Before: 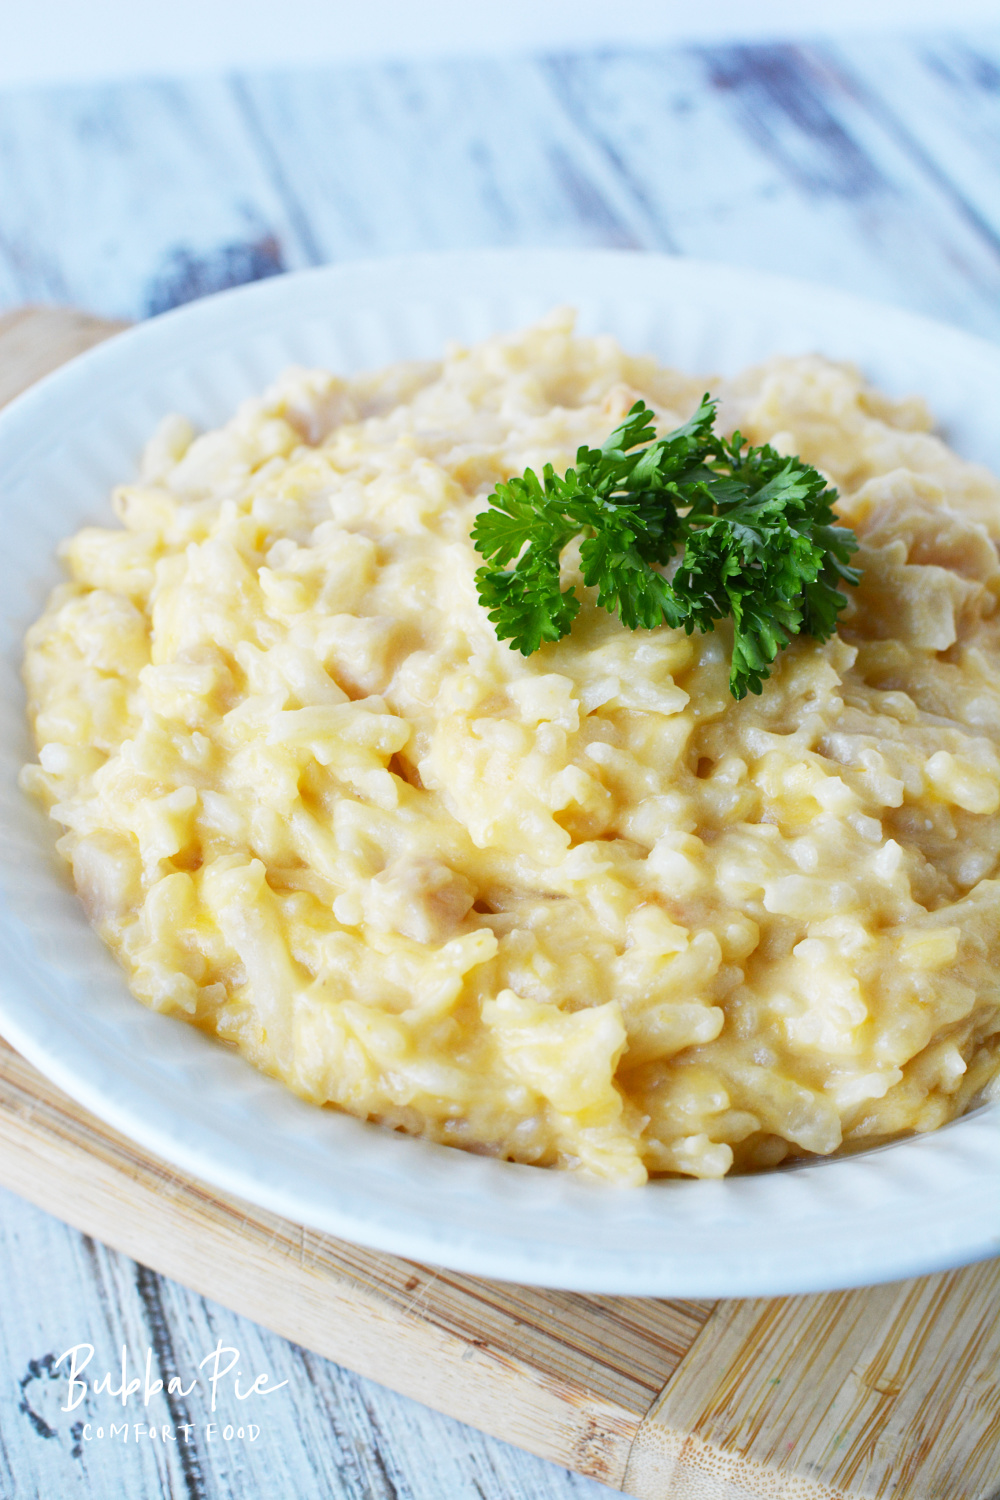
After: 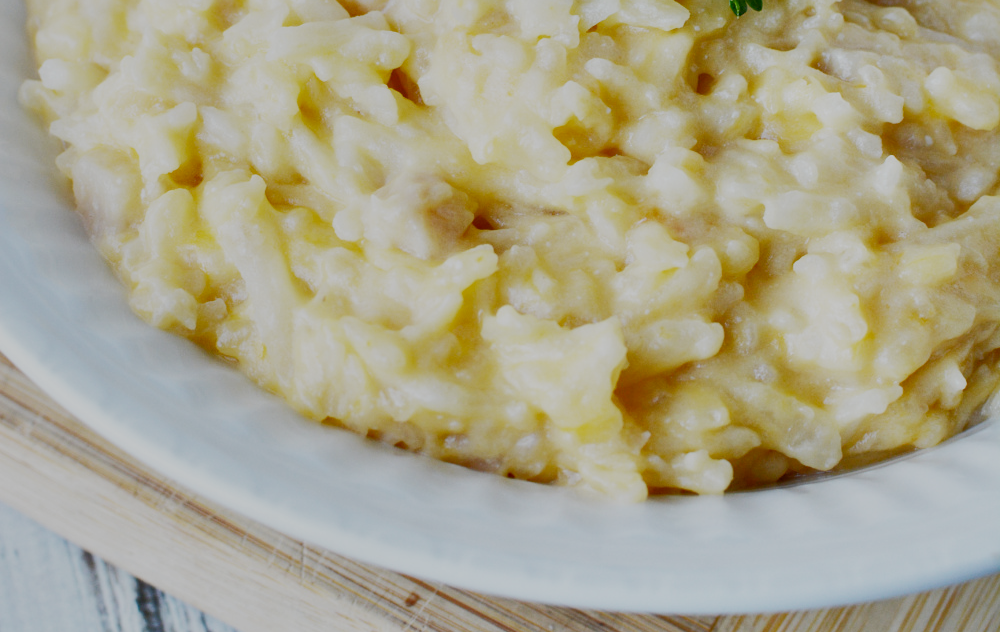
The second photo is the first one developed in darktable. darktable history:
filmic rgb: black relative exposure -16 EV, white relative exposure 6.87 EV, hardness 4.7, preserve chrominance no, color science v5 (2021)
shadows and highlights: low approximation 0.01, soften with gaussian
crop: top 45.626%, bottom 12.234%
